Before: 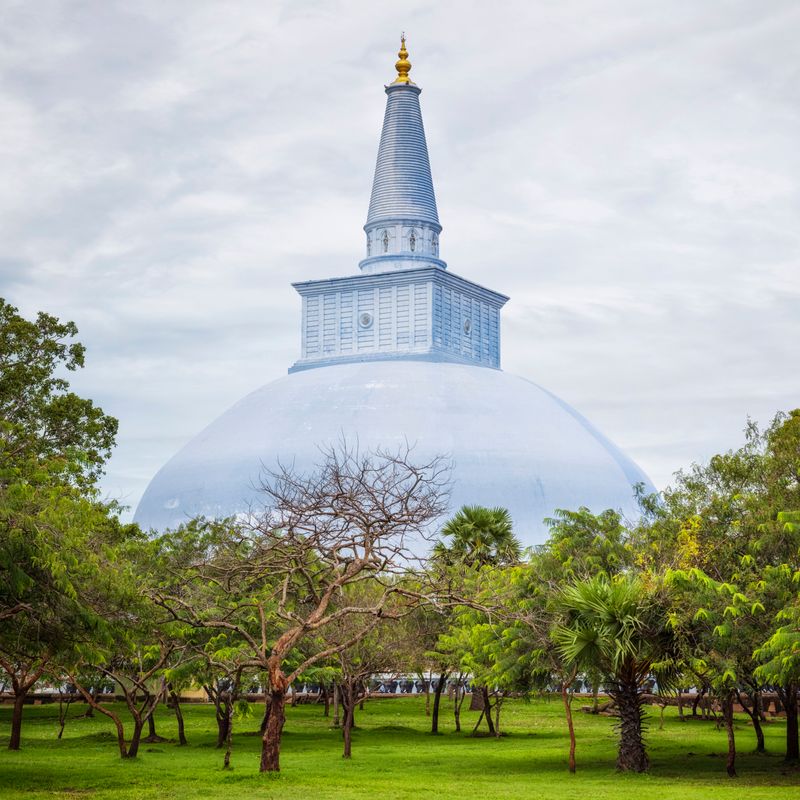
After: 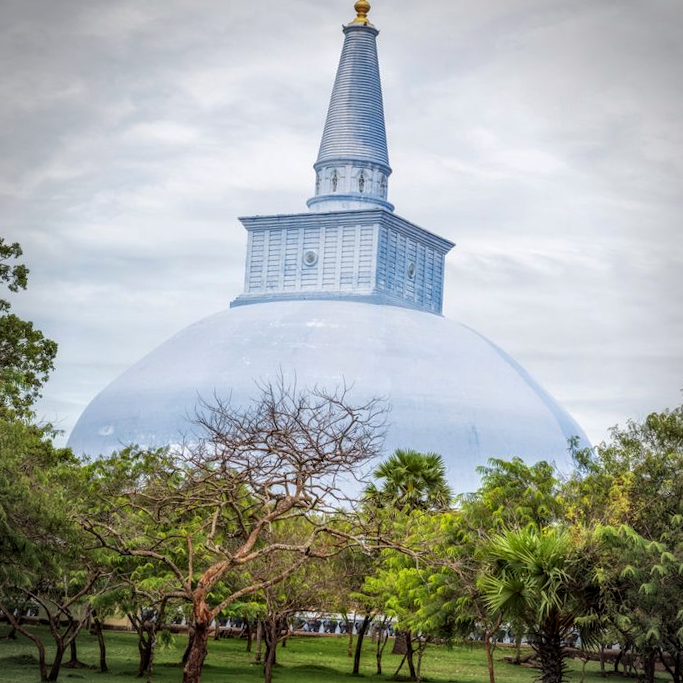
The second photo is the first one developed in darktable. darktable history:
crop and rotate: angle -3.27°, left 5.211%, top 5.211%, right 4.607%, bottom 4.607%
local contrast: on, module defaults
vignetting: unbound false
